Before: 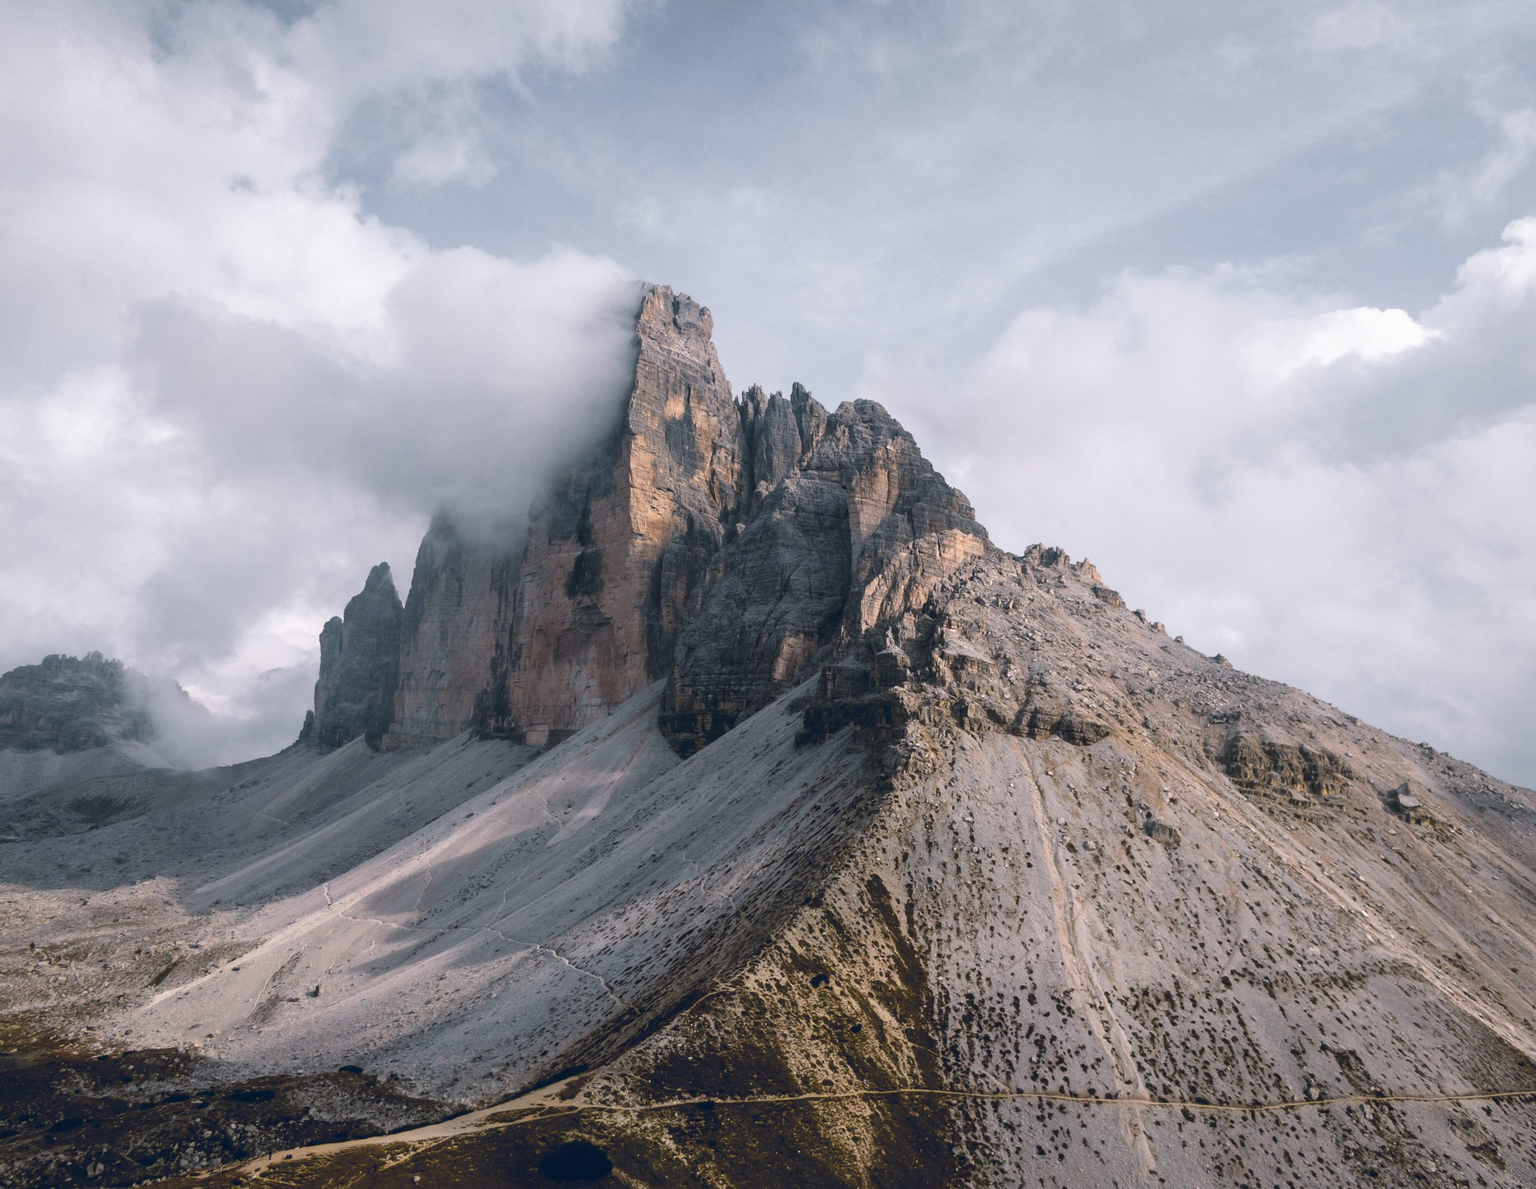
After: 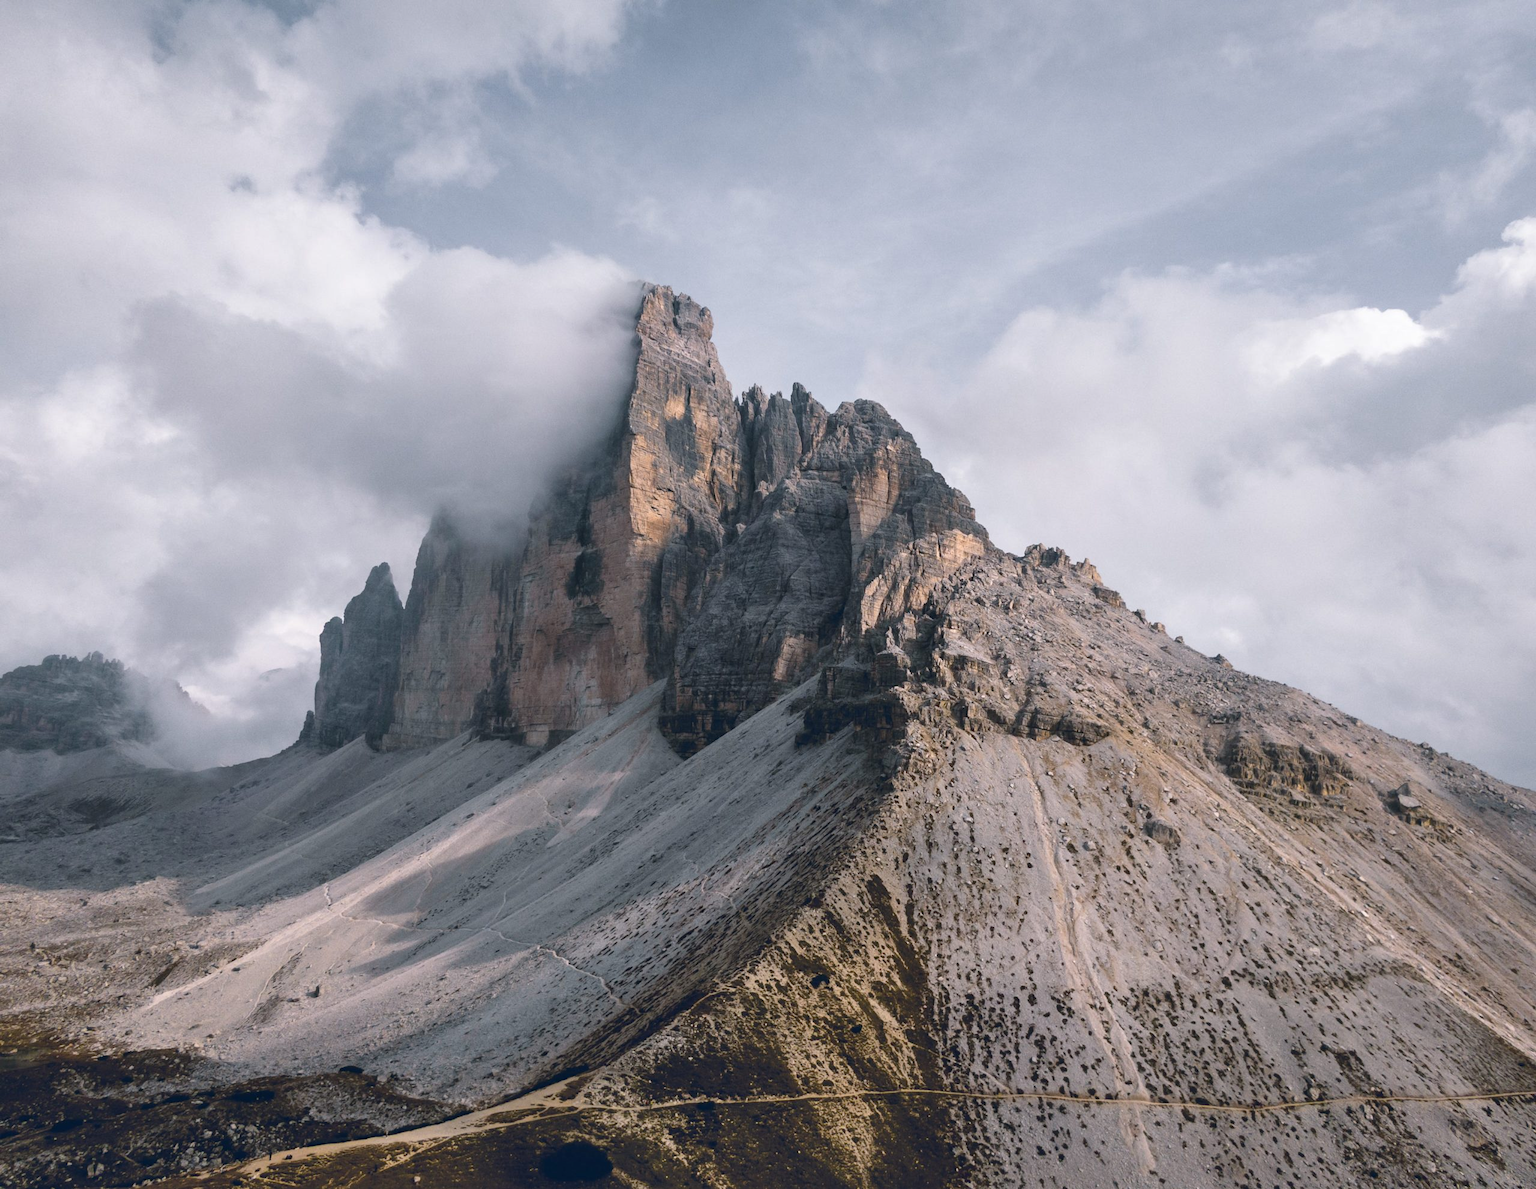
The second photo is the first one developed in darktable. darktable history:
shadows and highlights: shadows 35.15, highlights -35.13, highlights color adjustment 78.47%, soften with gaussian
